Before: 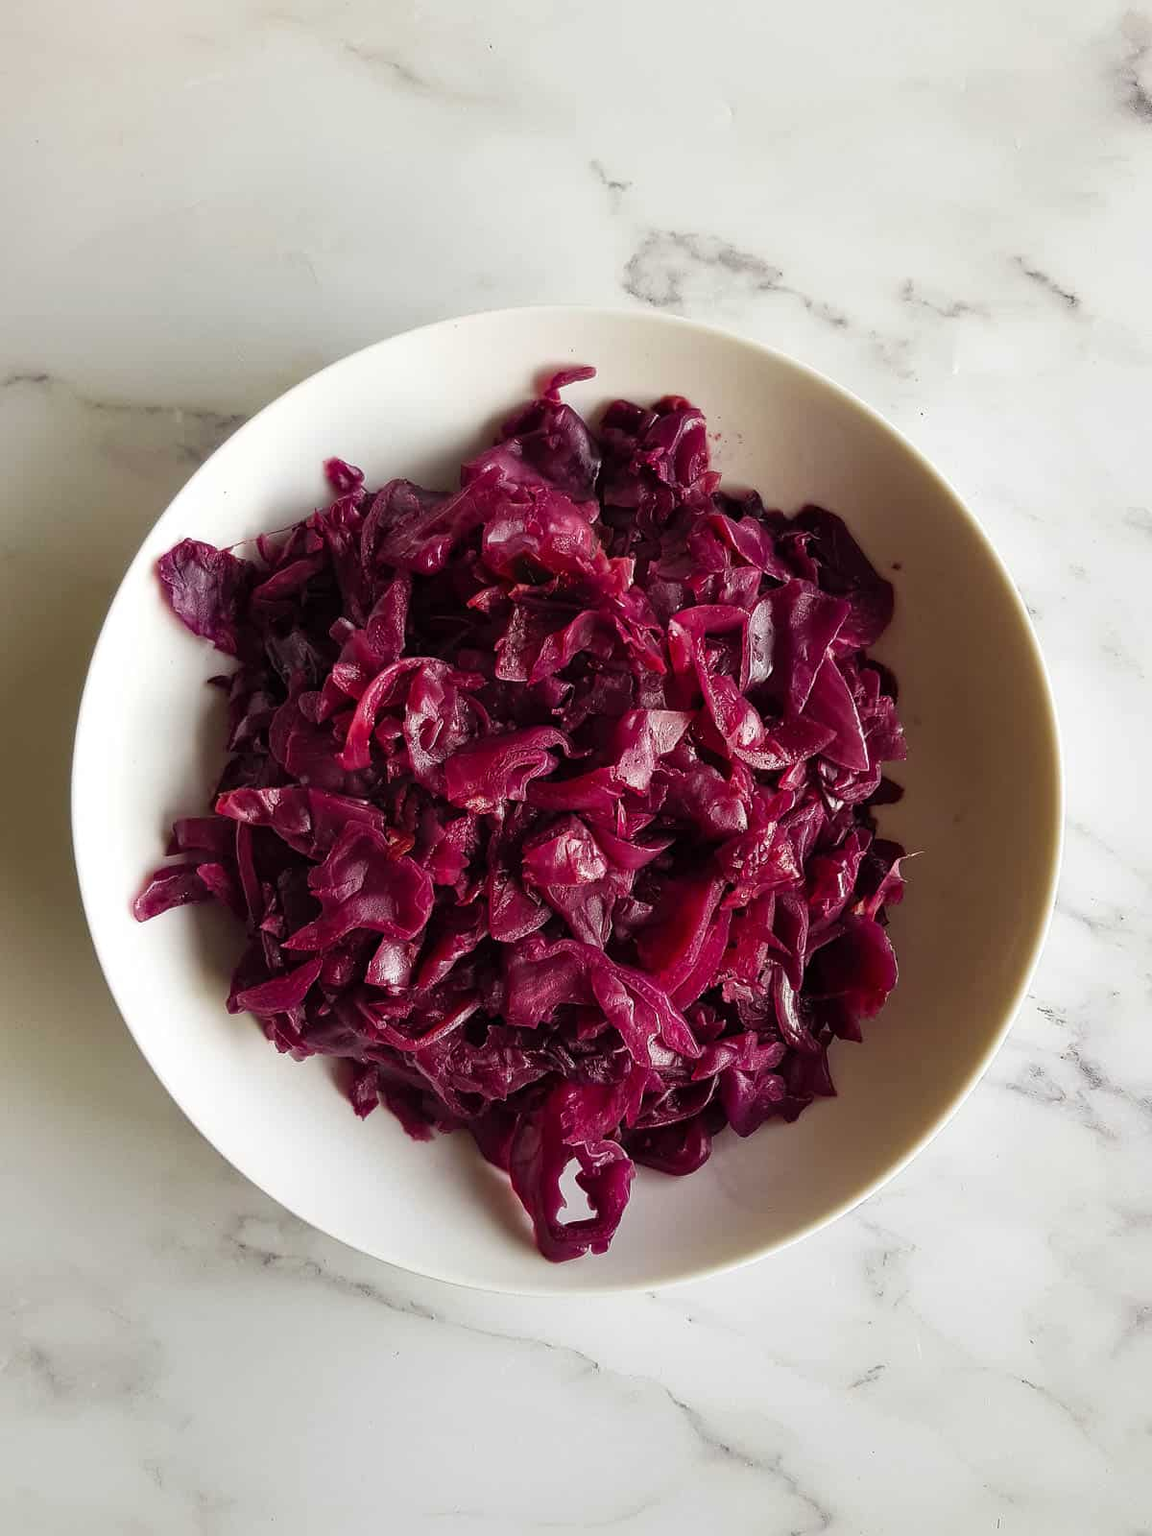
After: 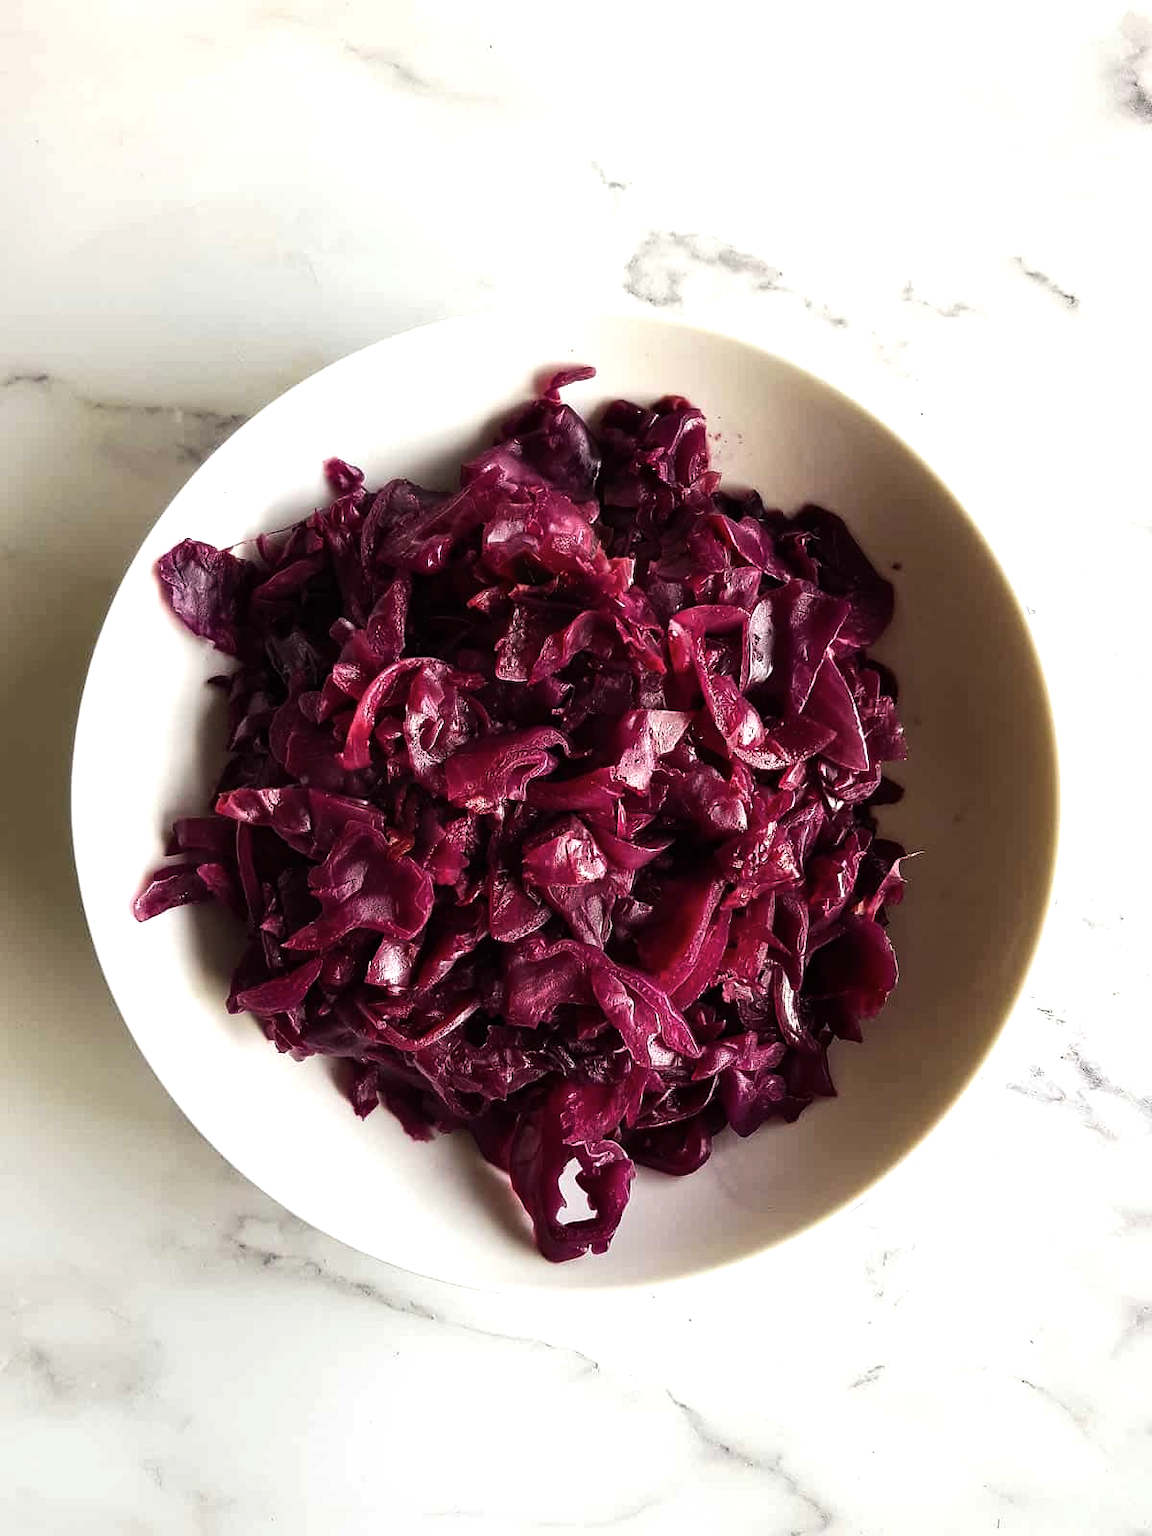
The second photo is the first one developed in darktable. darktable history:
contrast brightness saturation: saturation -0.066
tone equalizer: -8 EV -0.79 EV, -7 EV -0.668 EV, -6 EV -0.611 EV, -5 EV -0.415 EV, -3 EV 0.405 EV, -2 EV 0.6 EV, -1 EV 0.678 EV, +0 EV 0.759 EV, edges refinement/feathering 500, mask exposure compensation -1.57 EV, preserve details no
